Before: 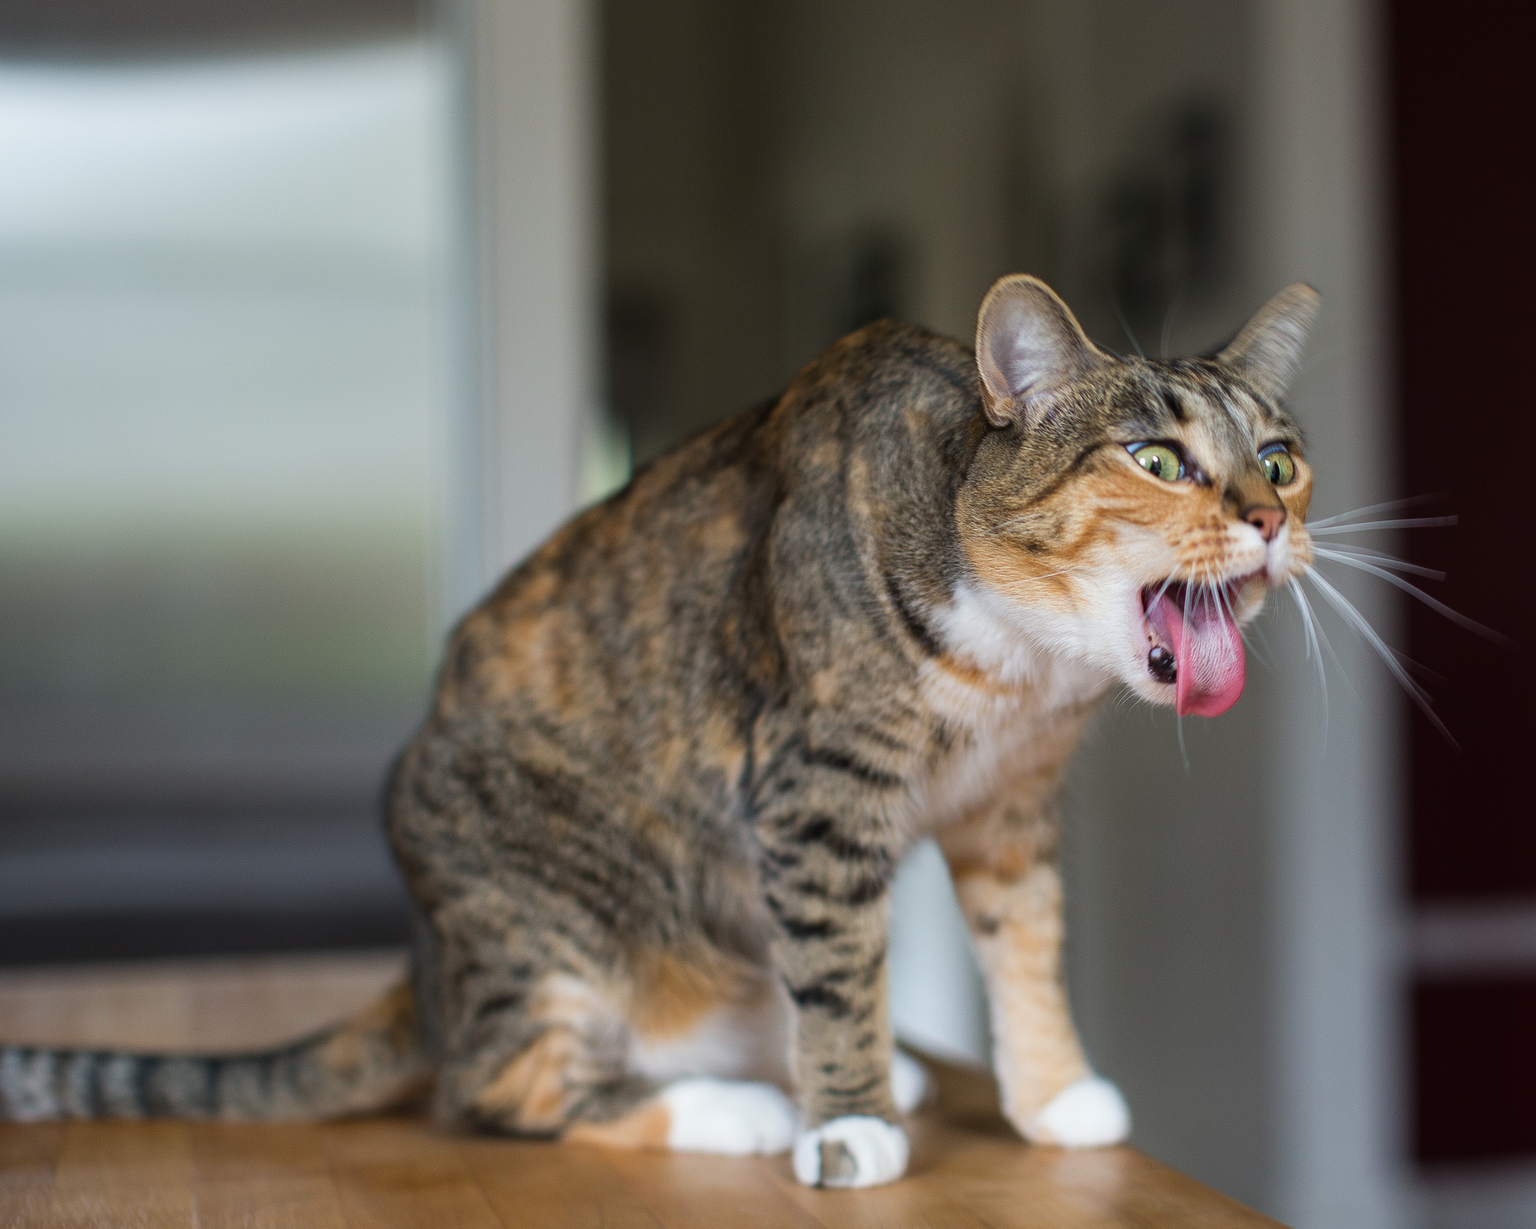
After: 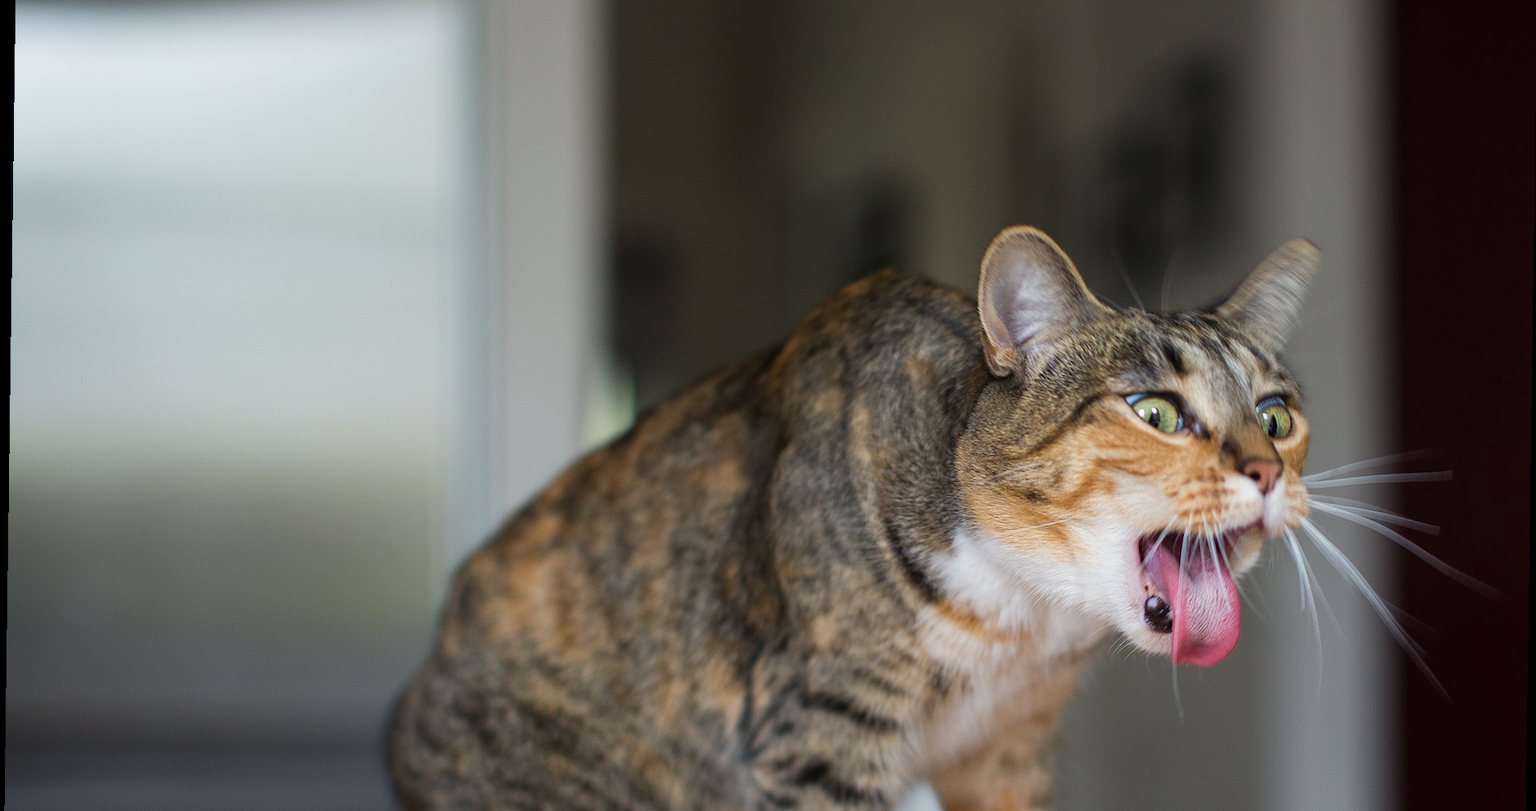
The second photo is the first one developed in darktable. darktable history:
rotate and perspective: rotation 0.8°, automatic cropping off
shadows and highlights: shadows -23.08, highlights 46.15, soften with gaussian
crop and rotate: top 4.848%, bottom 29.503%
white balance: emerald 1
